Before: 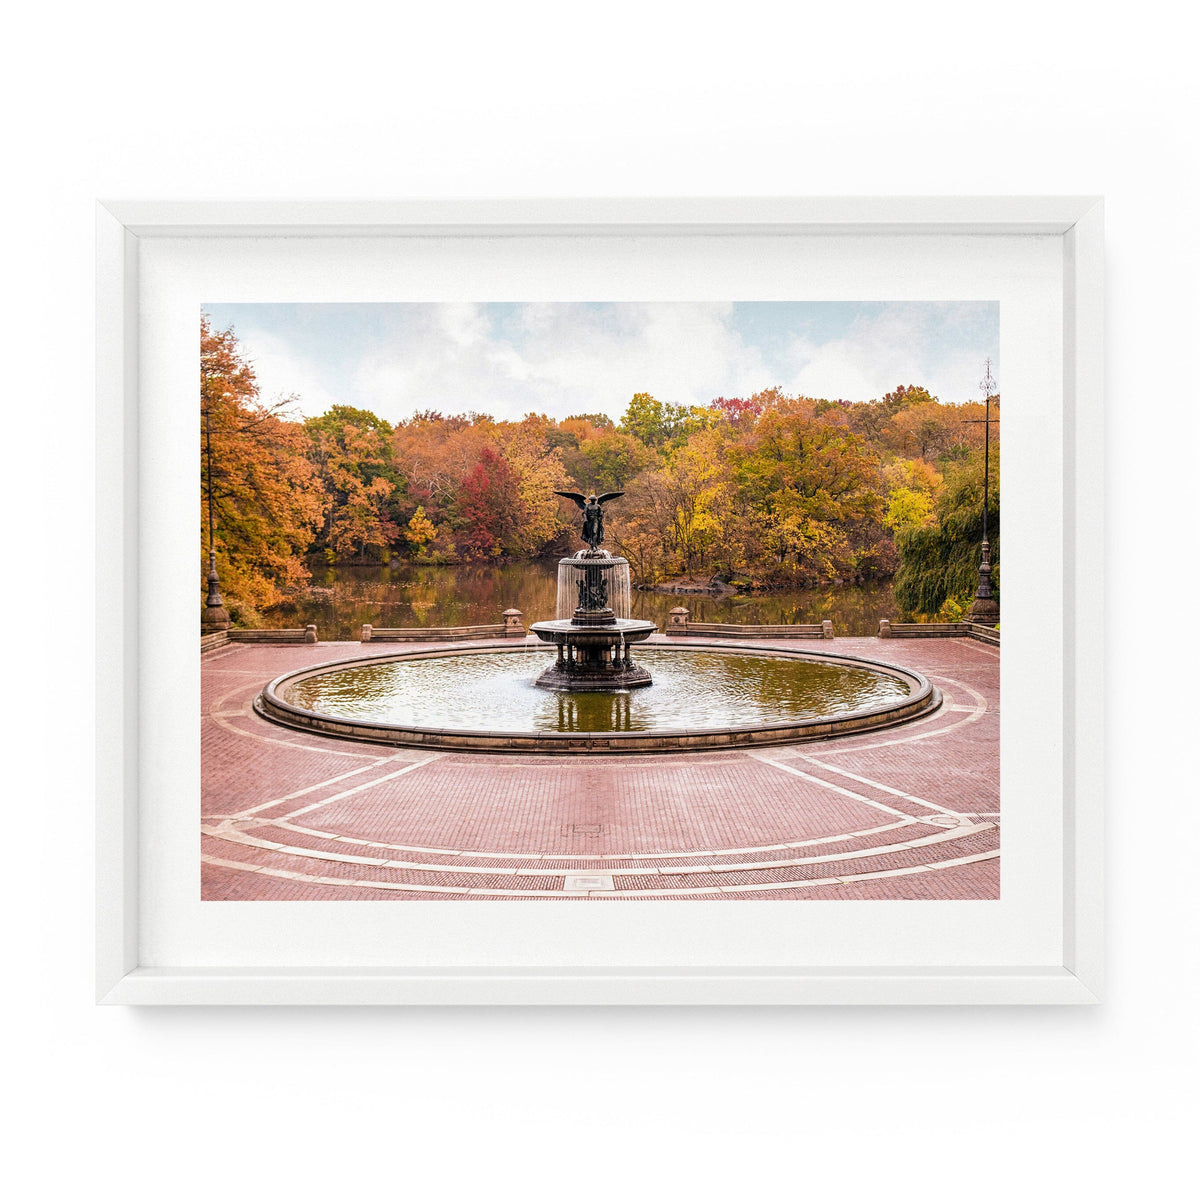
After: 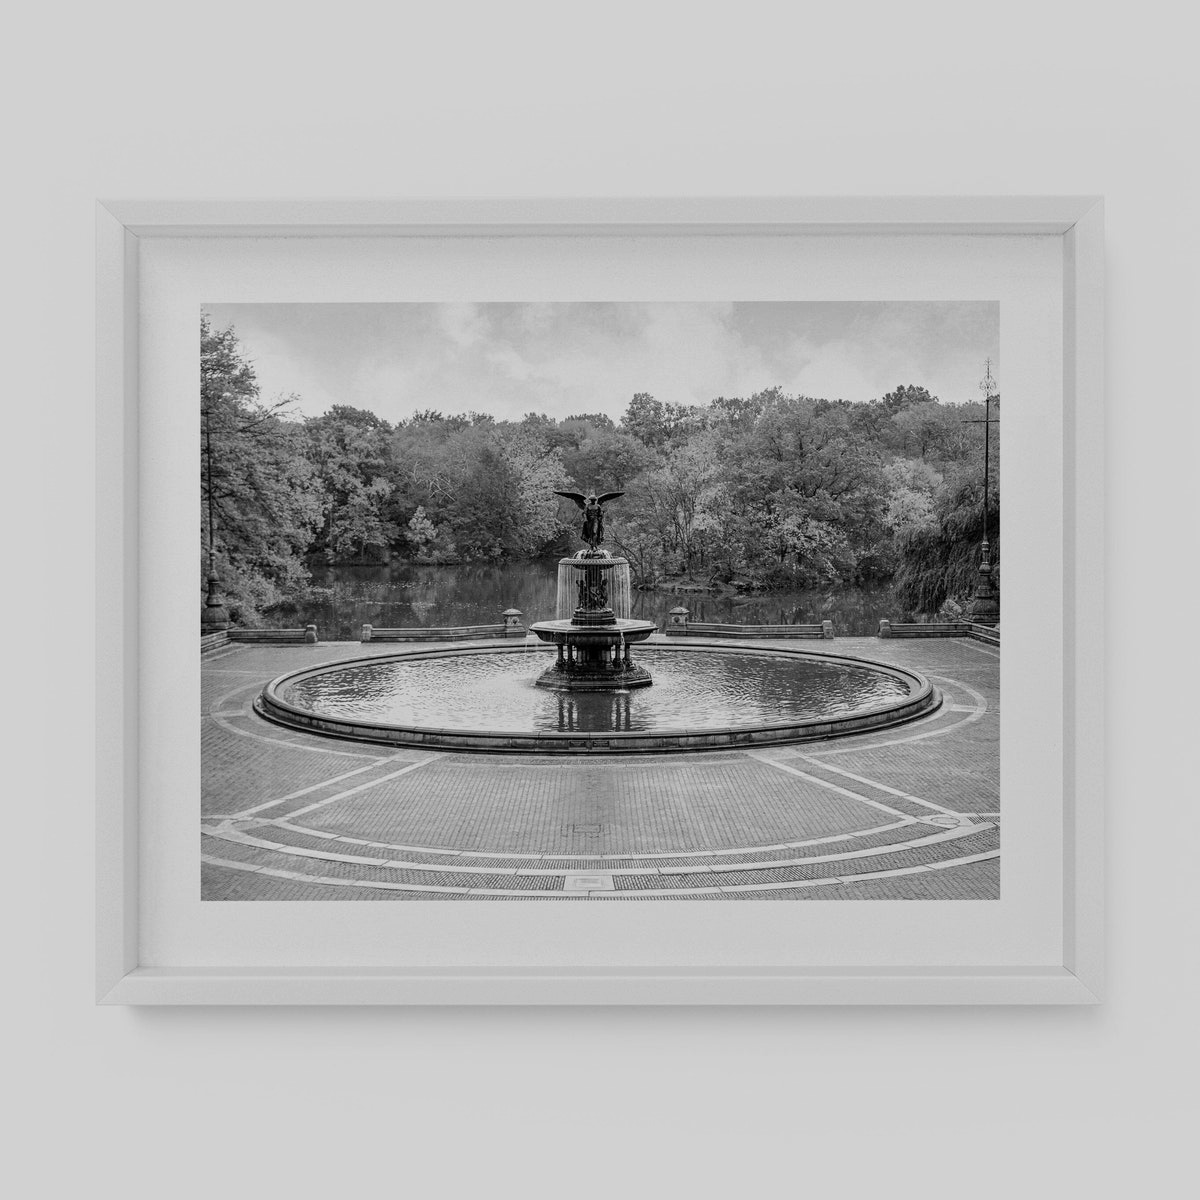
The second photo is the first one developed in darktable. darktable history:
exposure: exposure -0.462 EV, compensate highlight preservation false
monochrome: a 73.58, b 64.21
